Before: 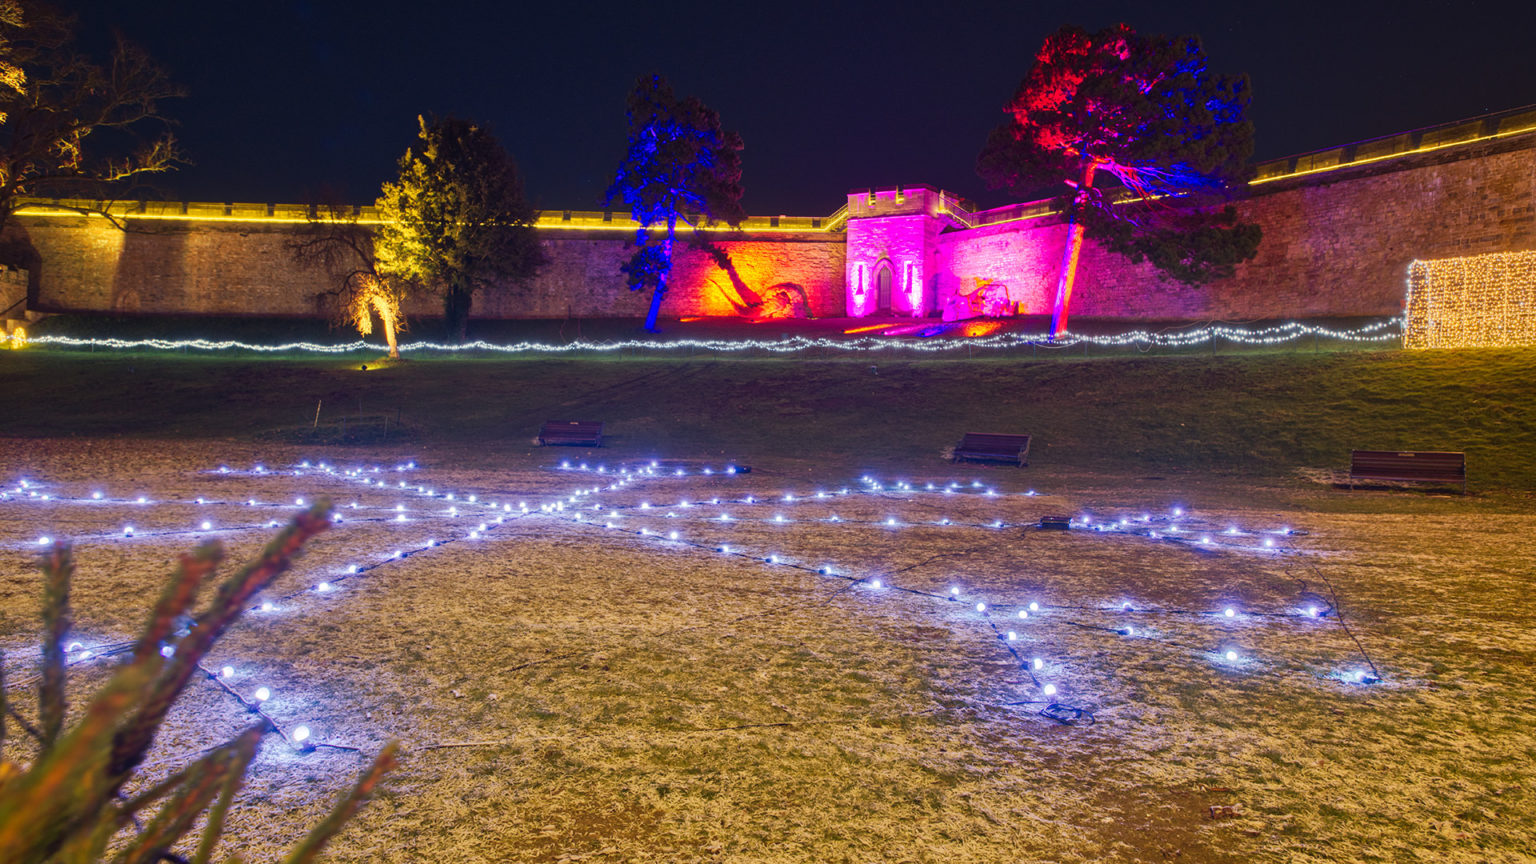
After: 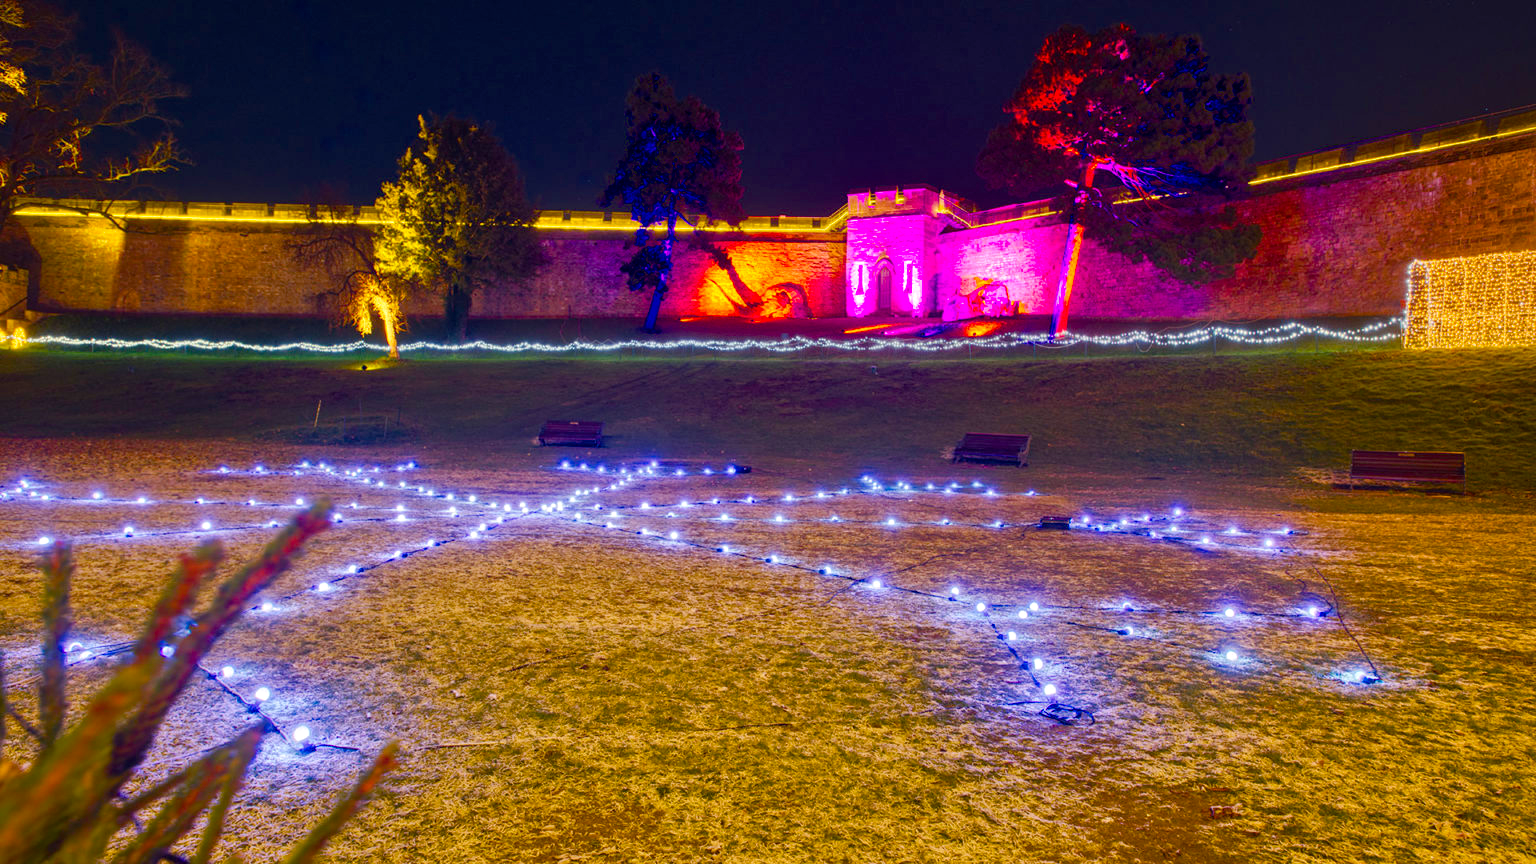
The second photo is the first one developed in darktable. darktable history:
color balance rgb: perceptual saturation grading › global saturation 45%, perceptual saturation grading › highlights -25%, perceptual saturation grading › shadows 50%, perceptual brilliance grading › global brilliance 3%, global vibrance 3%
